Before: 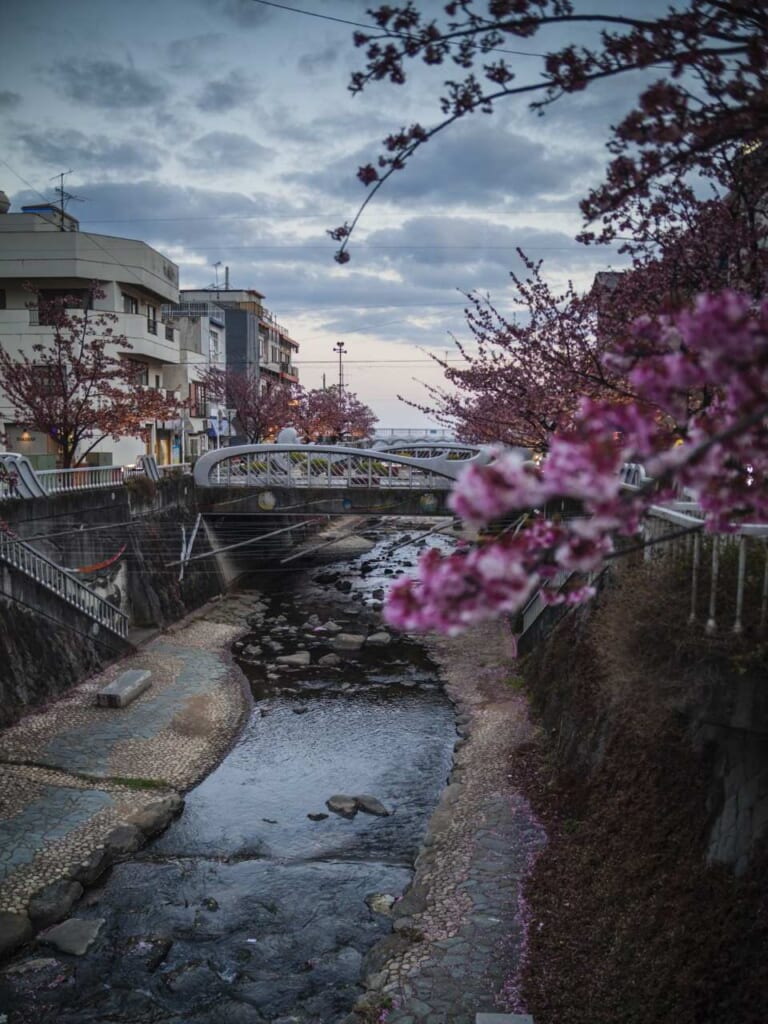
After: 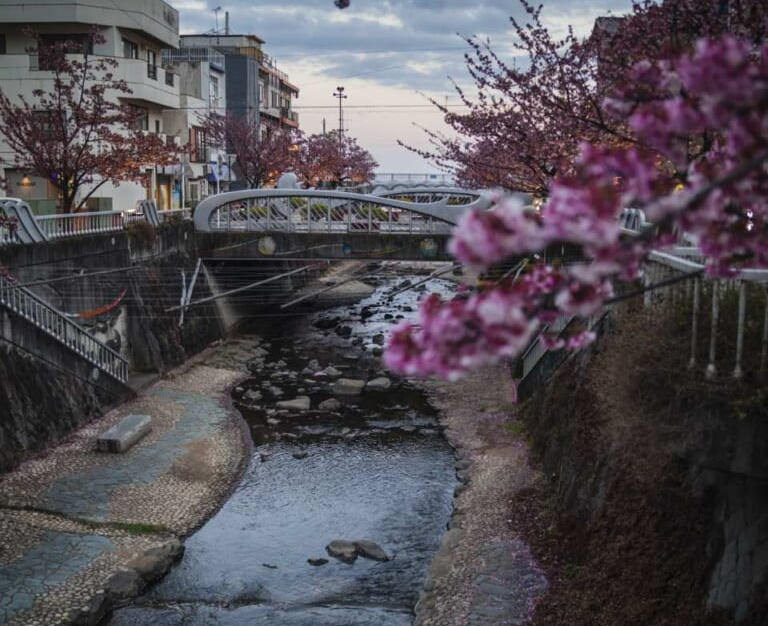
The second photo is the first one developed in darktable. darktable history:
crop and rotate: top 24.91%, bottom 13.932%
